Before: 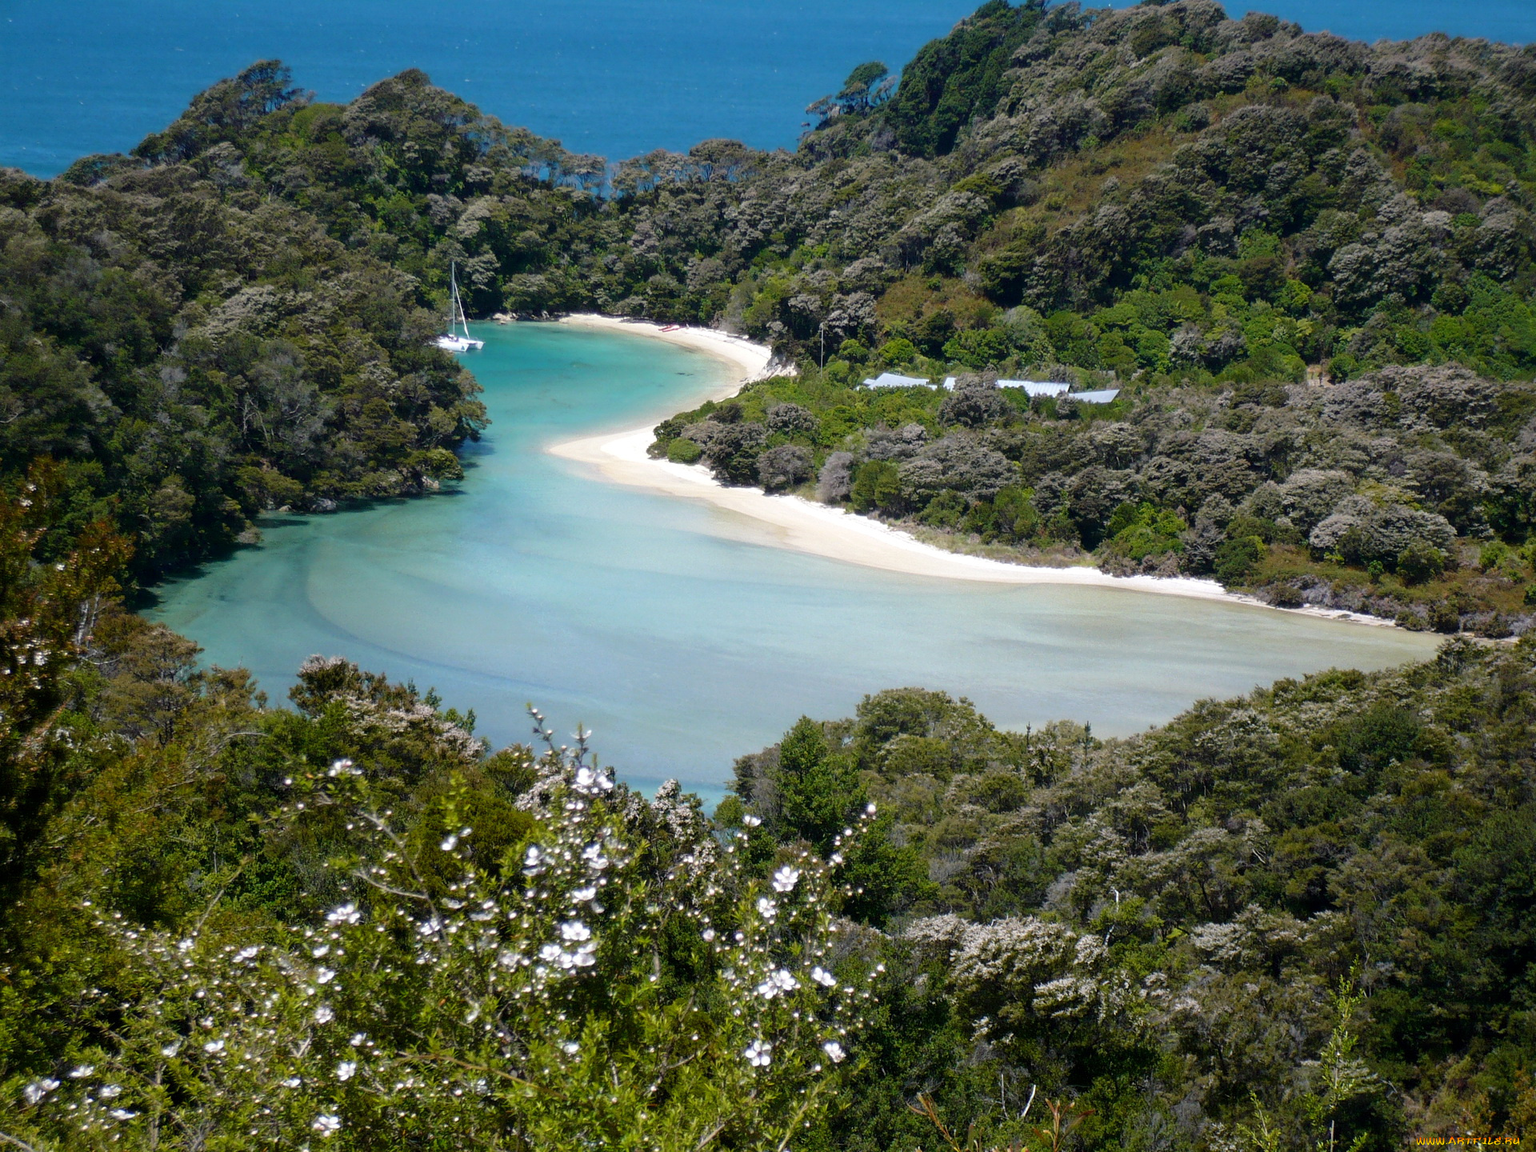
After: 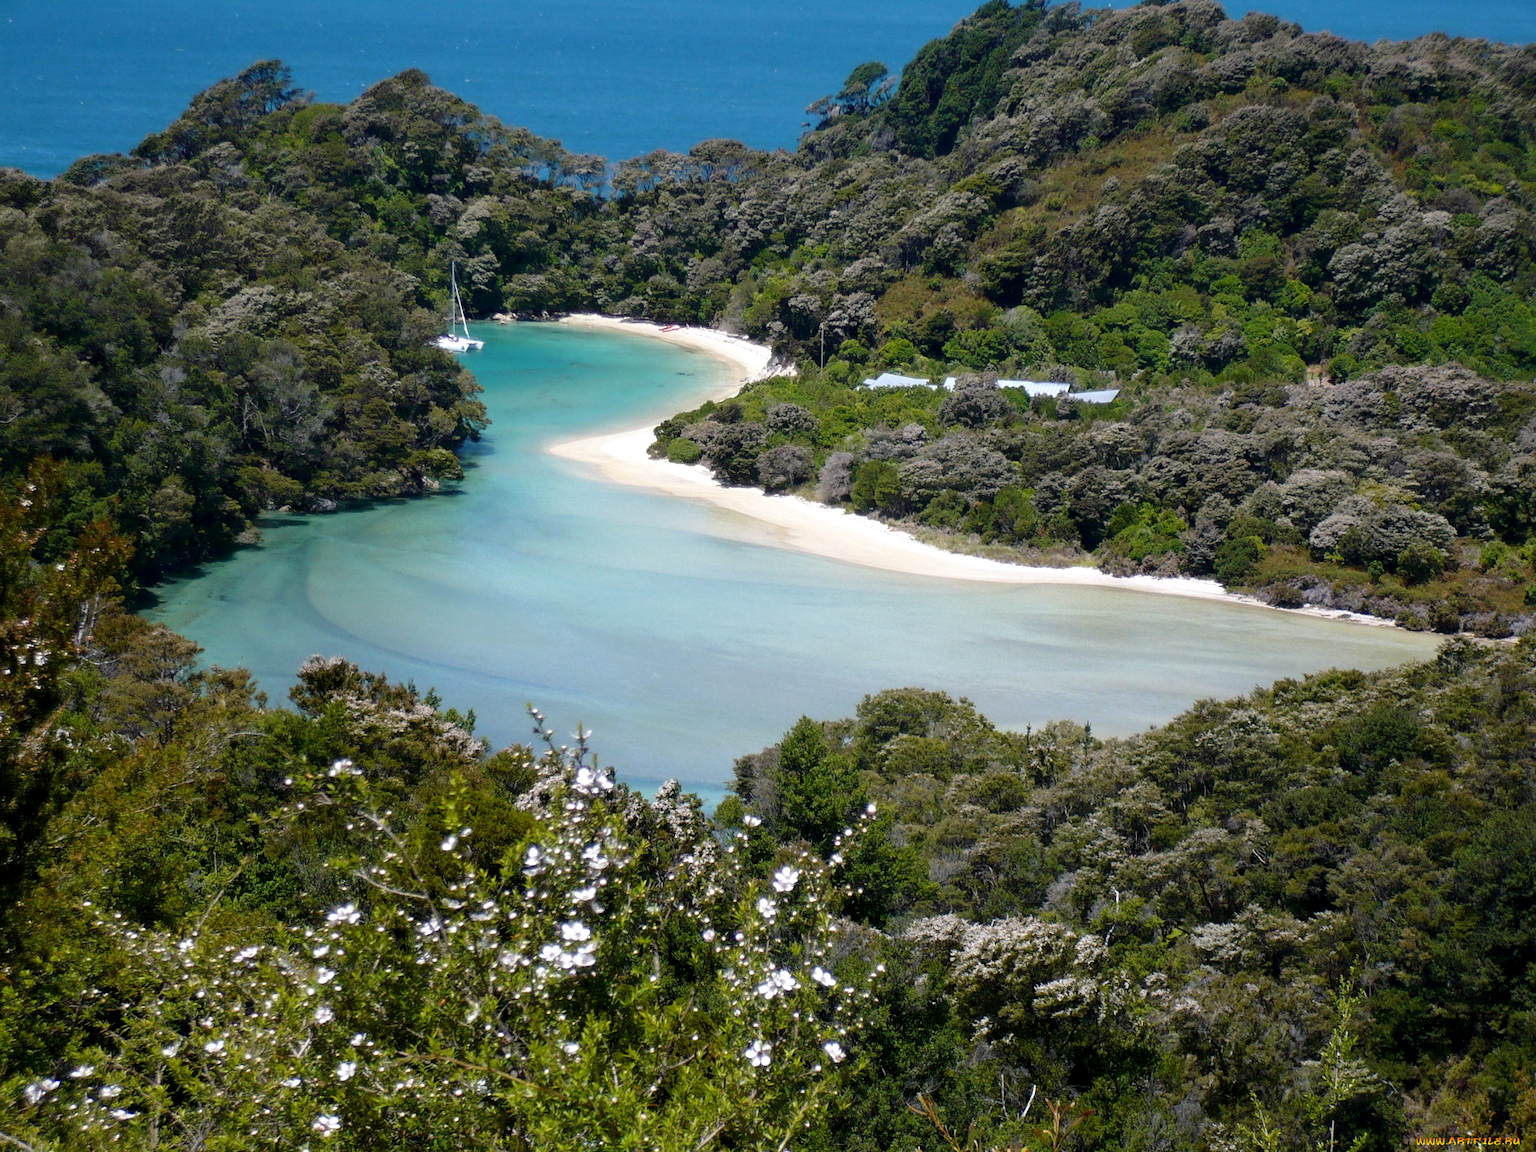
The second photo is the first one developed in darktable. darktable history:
contrast equalizer: octaves 7, y [[0.6 ×6], [0.55 ×6], [0 ×6], [0 ×6], [0 ×6]], mix 0.14
